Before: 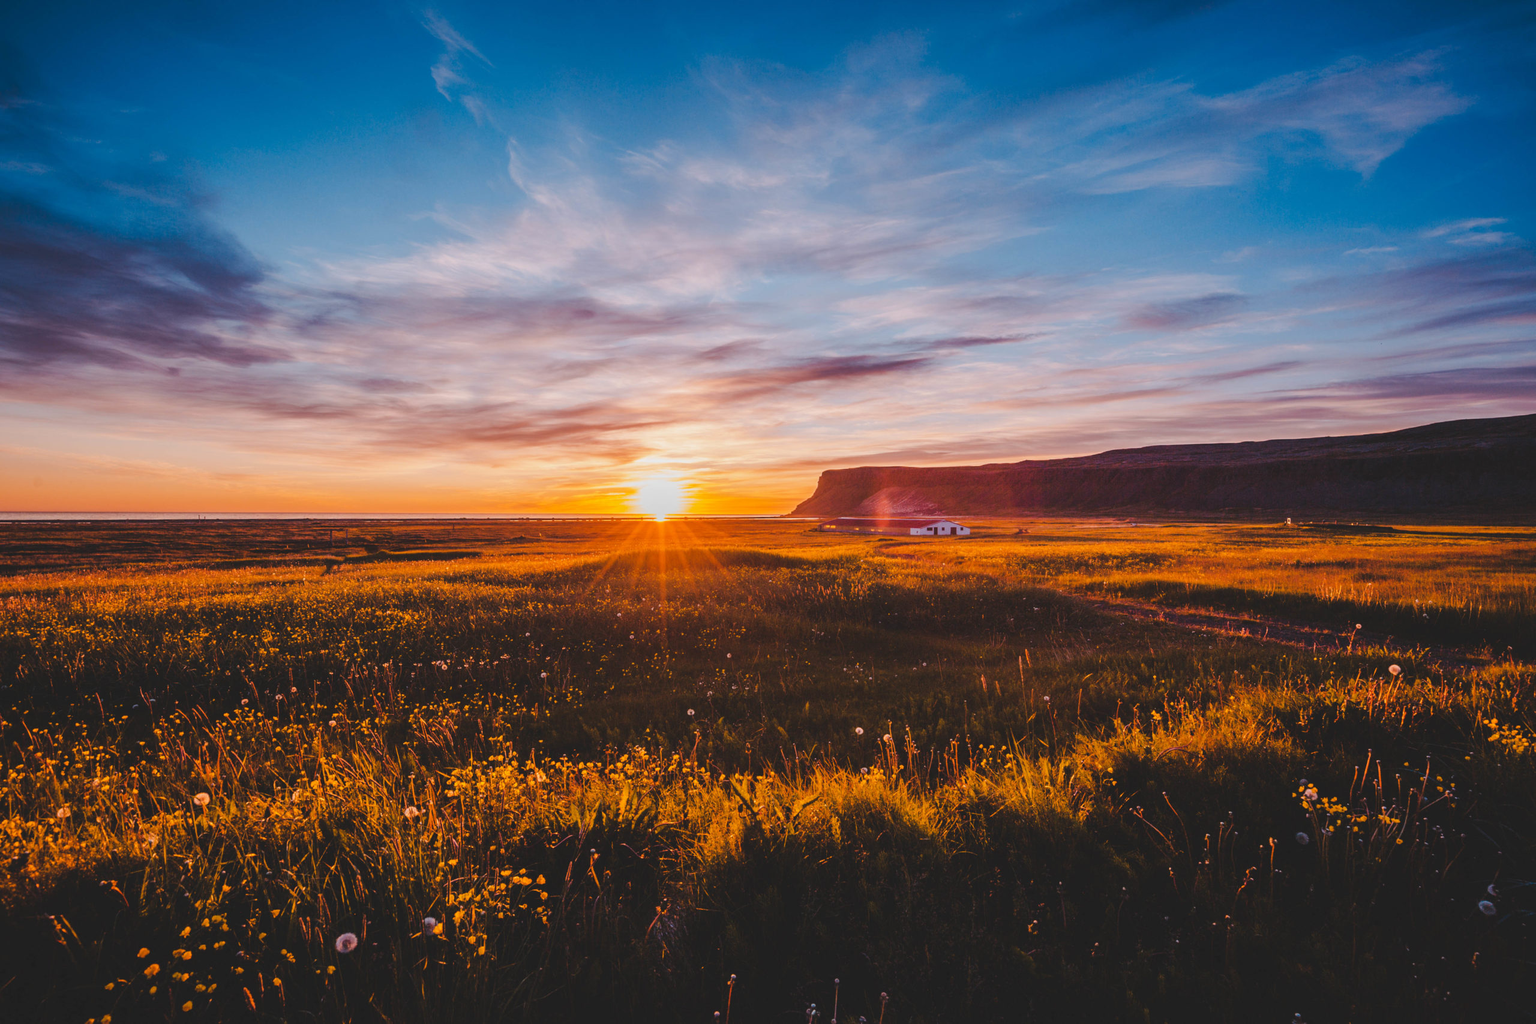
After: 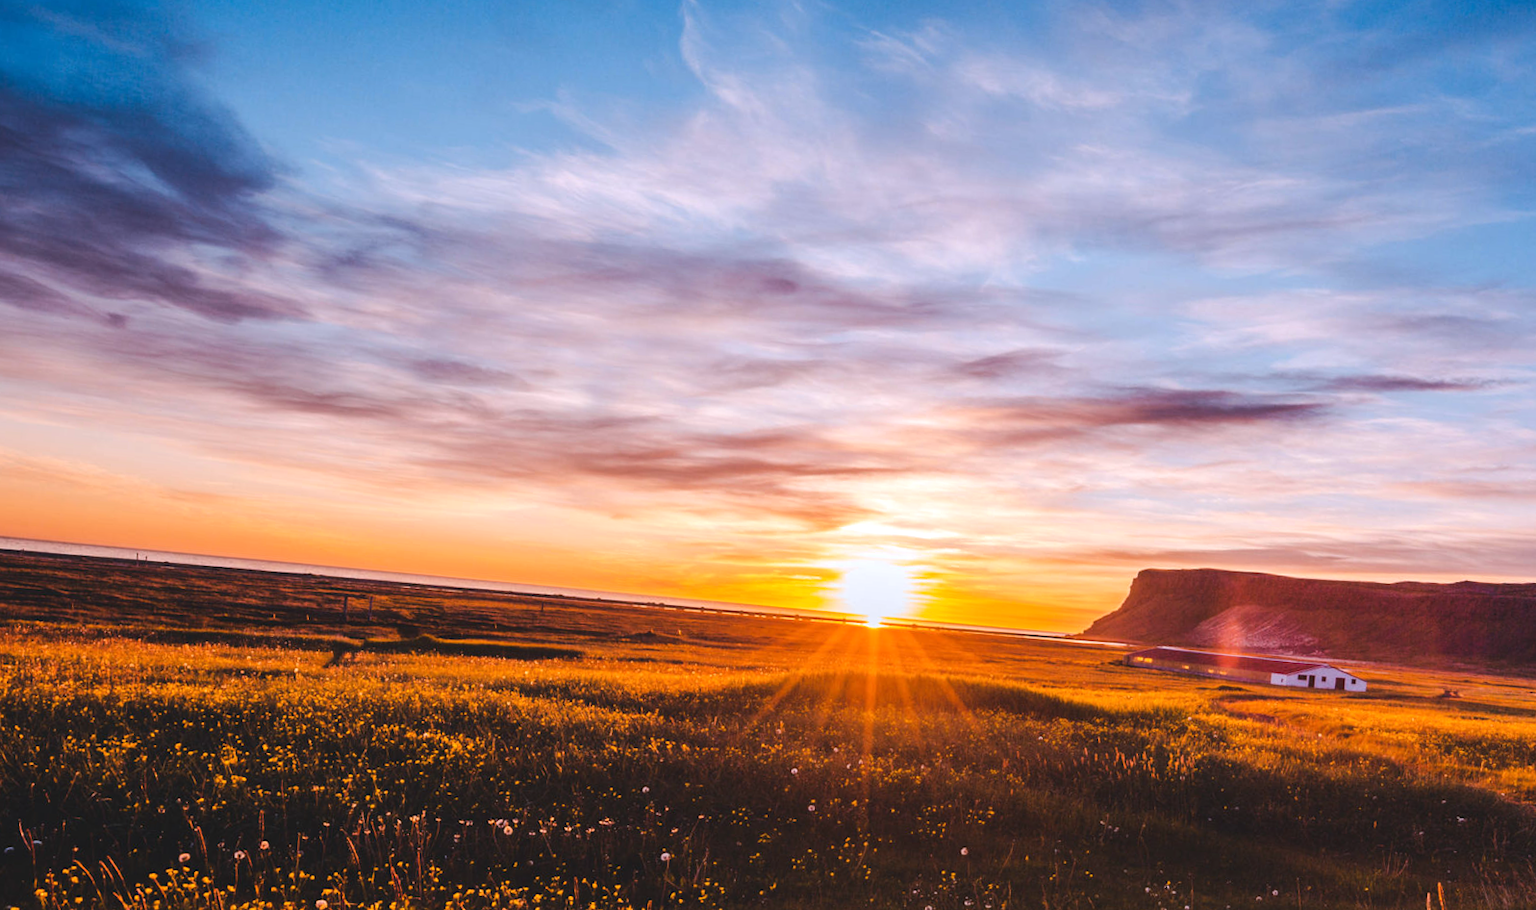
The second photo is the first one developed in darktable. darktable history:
crop and rotate: angle -4.99°, left 2.122%, top 6.945%, right 27.566%, bottom 30.519%
tone equalizer: -8 EV -0.417 EV, -7 EV -0.389 EV, -6 EV -0.333 EV, -5 EV -0.222 EV, -3 EV 0.222 EV, -2 EV 0.333 EV, -1 EV 0.389 EV, +0 EV 0.417 EV, edges refinement/feathering 500, mask exposure compensation -1.57 EV, preserve details no
white balance: red 0.984, blue 1.059
